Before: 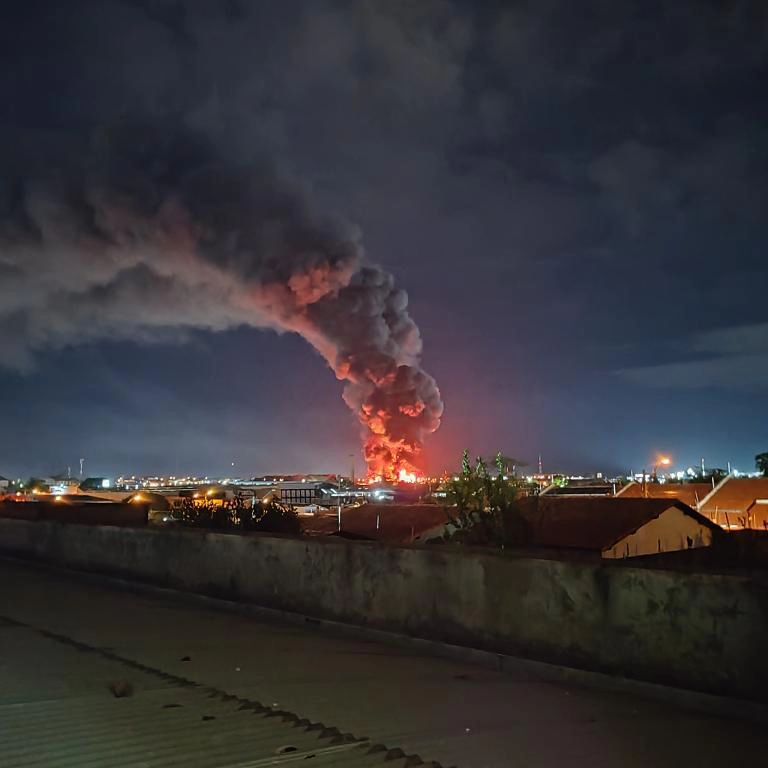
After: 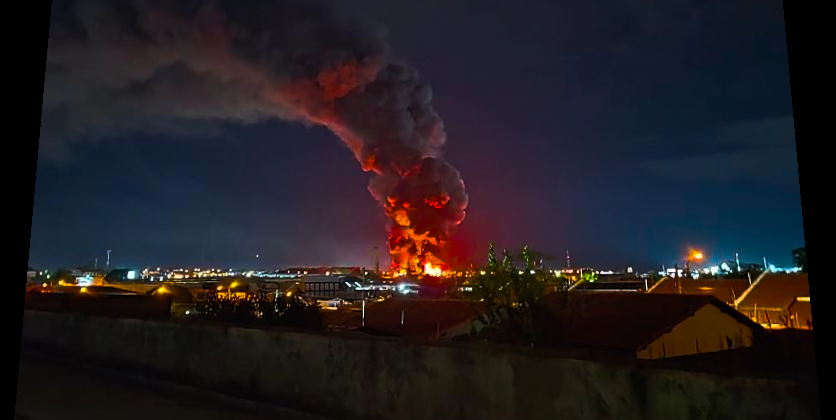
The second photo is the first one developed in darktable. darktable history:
exposure: exposure 0.15 EV, compensate highlight preservation false
crop and rotate: top 23.043%, bottom 23.437%
rotate and perspective: rotation 0.128°, lens shift (vertical) -0.181, lens shift (horizontal) -0.044, shear 0.001, automatic cropping off
color balance rgb: linear chroma grading › global chroma 40.15%, perceptual saturation grading › global saturation 60.58%, perceptual saturation grading › highlights 20.44%, perceptual saturation grading › shadows -50.36%, perceptual brilliance grading › highlights 2.19%, perceptual brilliance grading › mid-tones -50.36%, perceptual brilliance grading › shadows -50.36%
